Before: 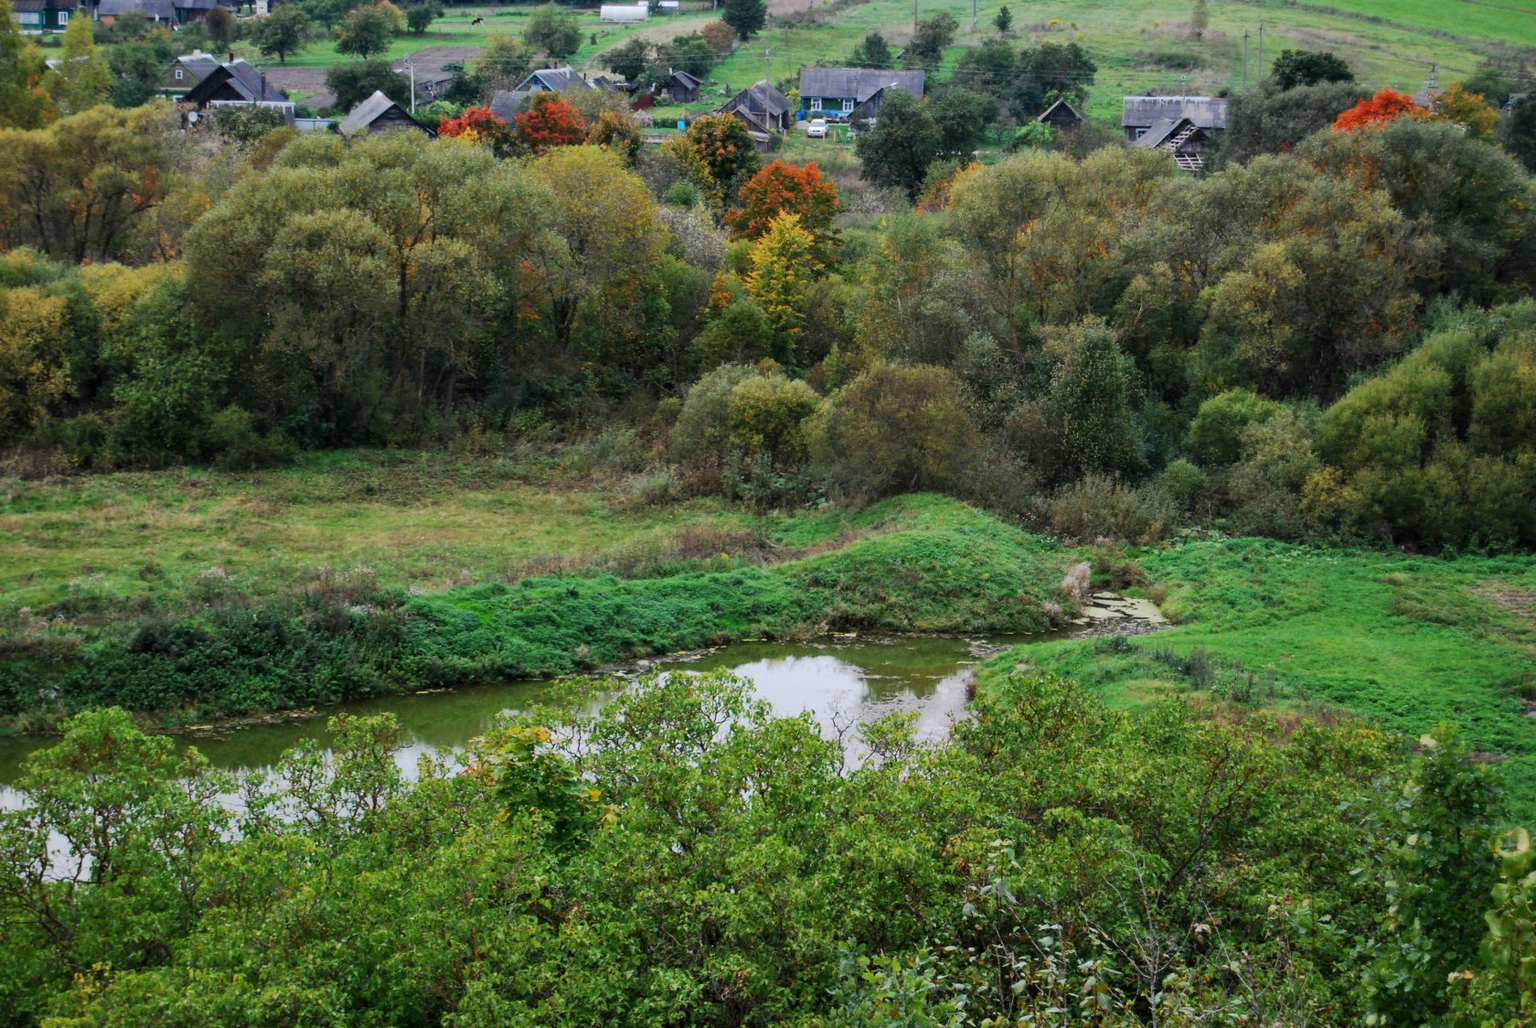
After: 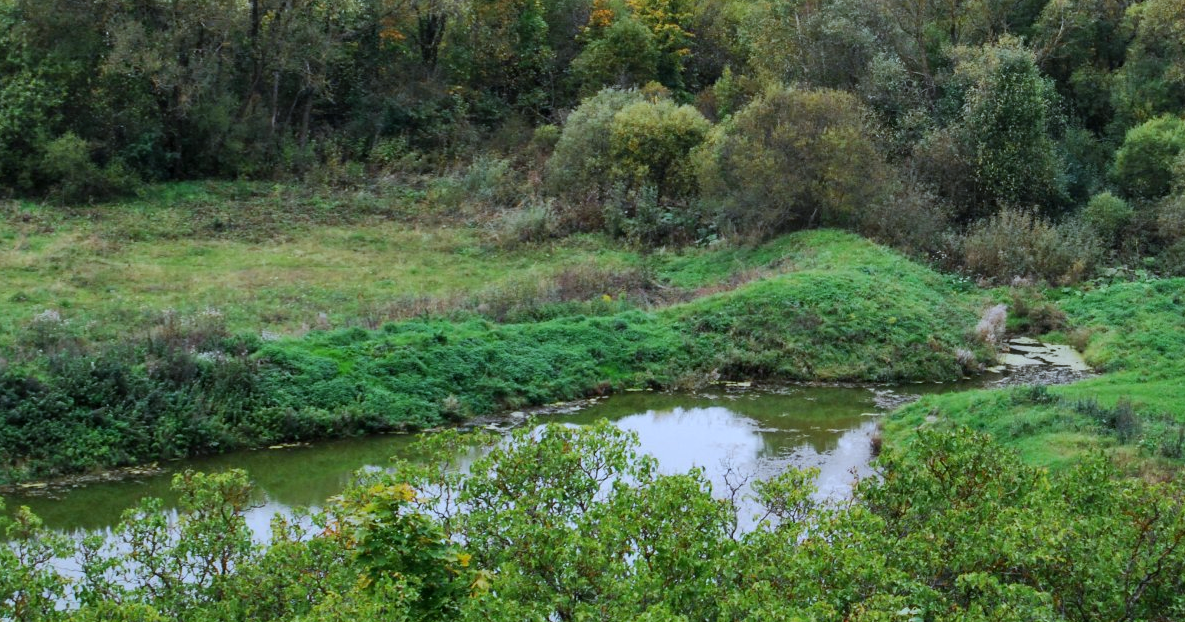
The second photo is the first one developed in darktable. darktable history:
shadows and highlights: soften with gaussian
crop: left 11.123%, top 27.61%, right 18.3%, bottom 17.034%
white balance: red 0.924, blue 1.095
